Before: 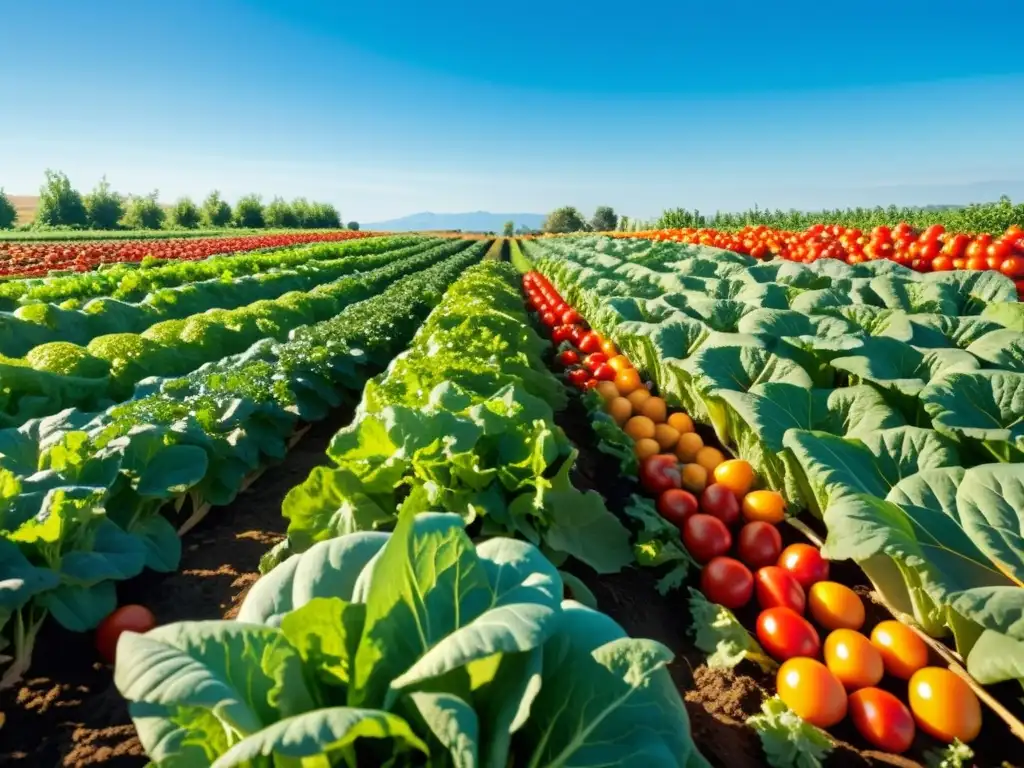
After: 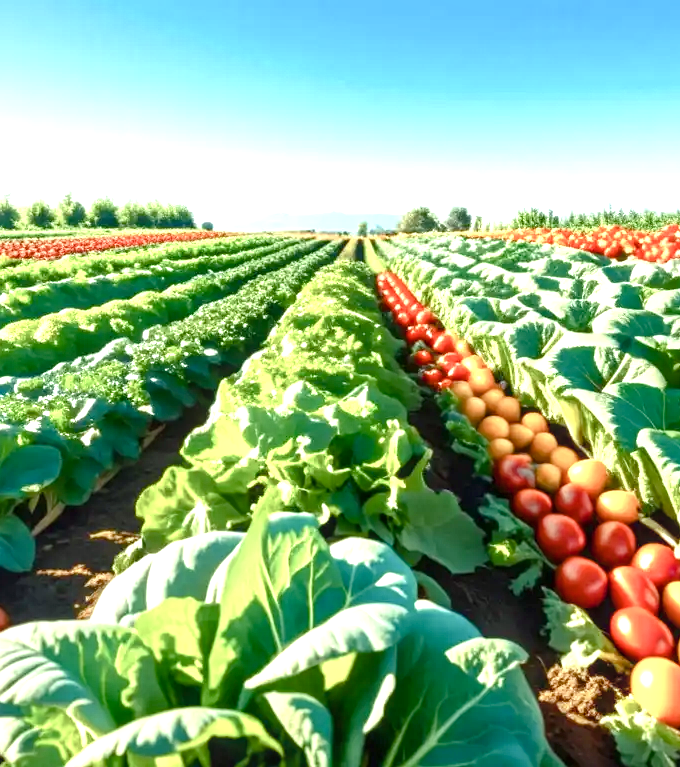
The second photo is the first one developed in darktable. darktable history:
local contrast: on, module defaults
crop and rotate: left 14.288%, right 19.247%
exposure: black level correction 0, exposure 1.126 EV, compensate highlight preservation false
color balance rgb: perceptual saturation grading › global saturation 20%, perceptual saturation grading › highlights -49.881%, perceptual saturation grading › shadows 25.02%
color correction: highlights a* -4.73, highlights b* 5.03, saturation 0.935
